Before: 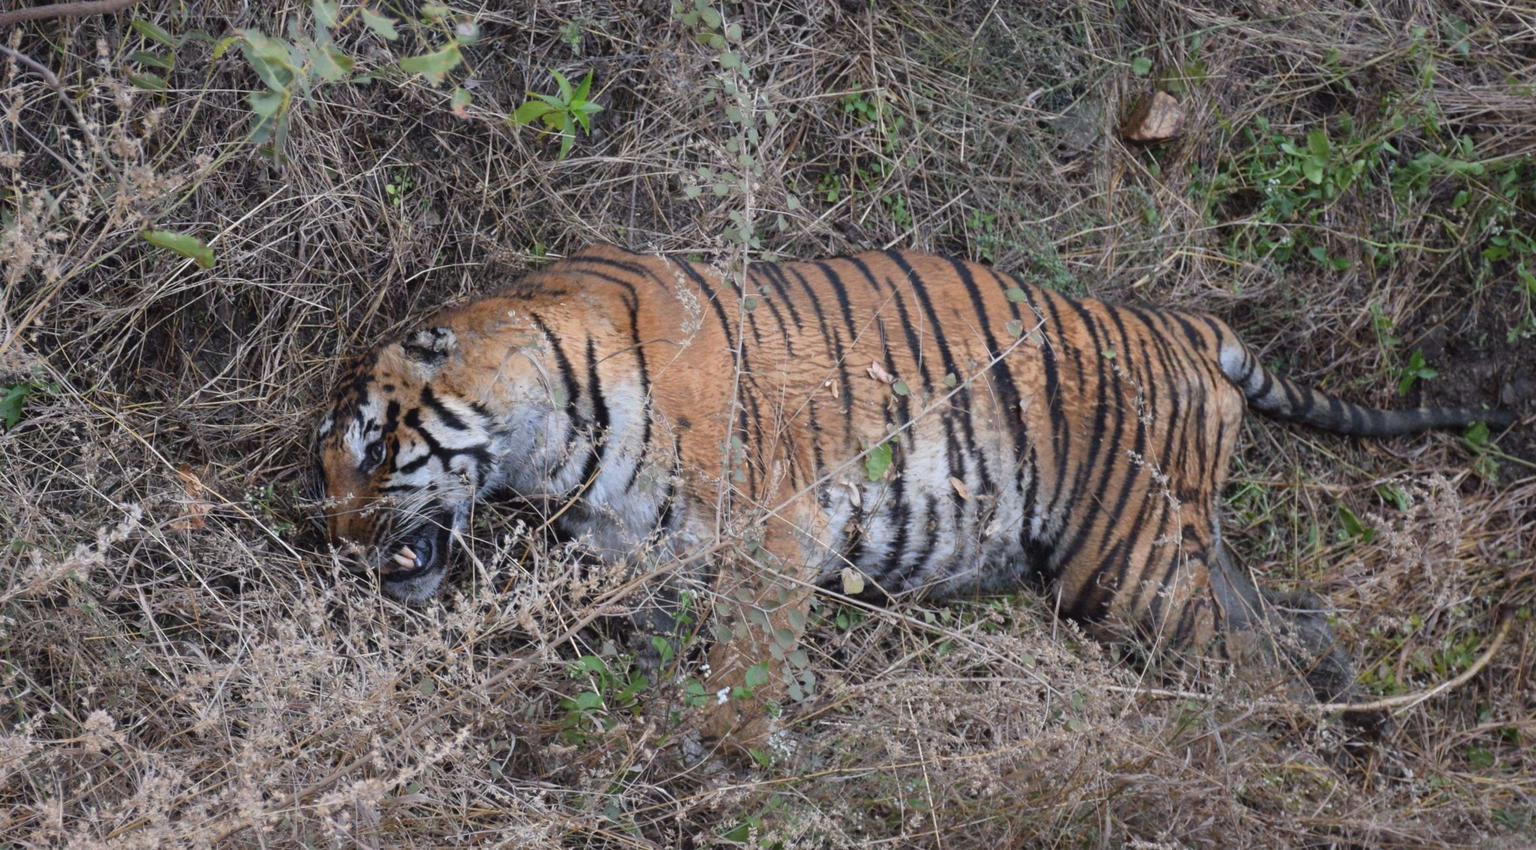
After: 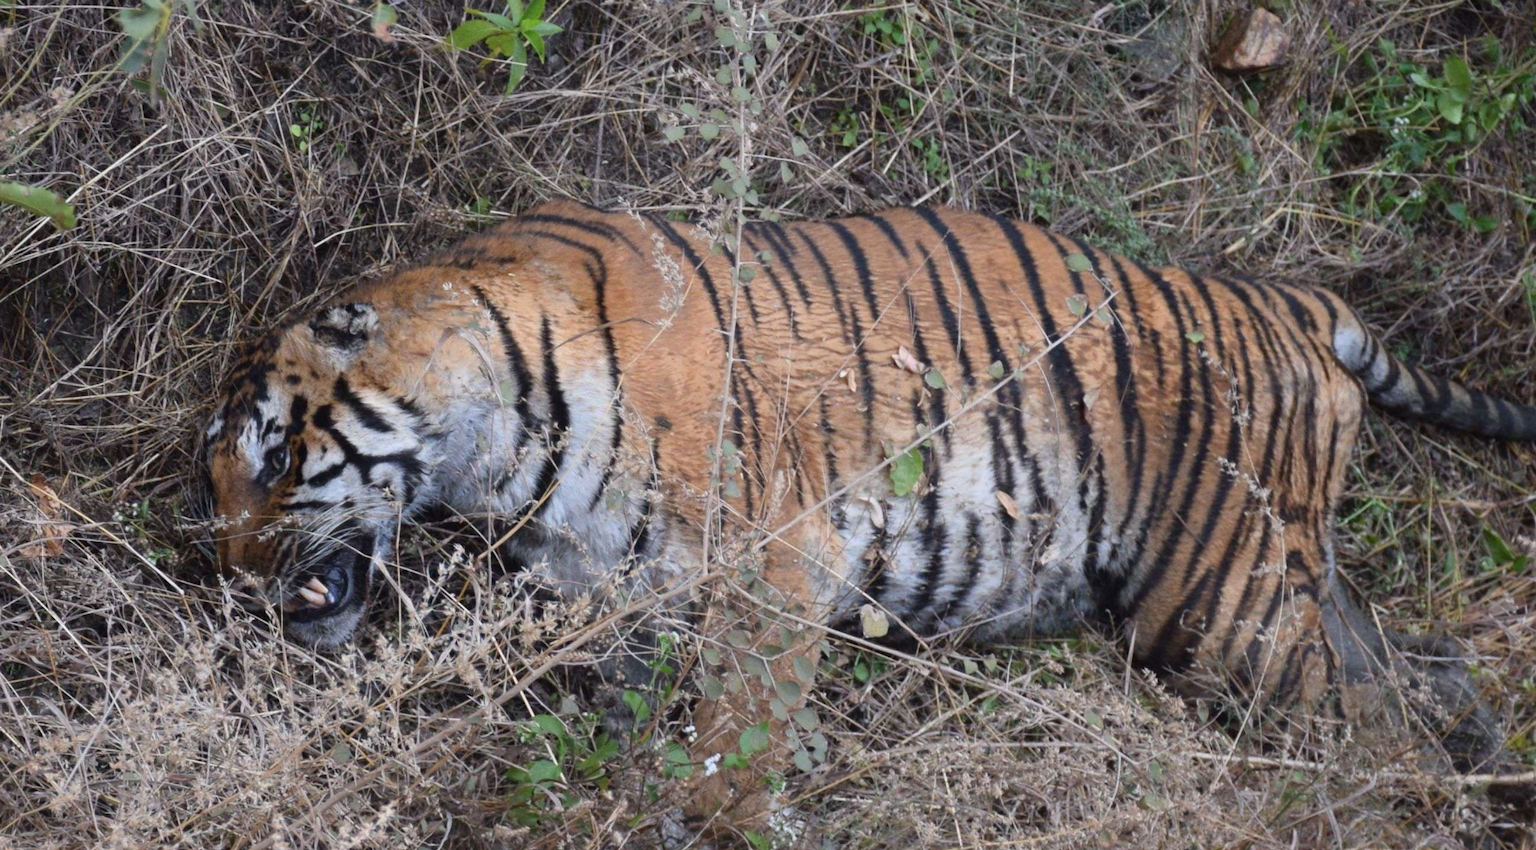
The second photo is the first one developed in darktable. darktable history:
contrast brightness saturation: contrast 0.08, saturation 0.02
shadows and highlights: shadows -40.15, highlights 62.88, soften with gaussian
crop and rotate: left 10.071%, top 10.071%, right 10.02%, bottom 10.02%
